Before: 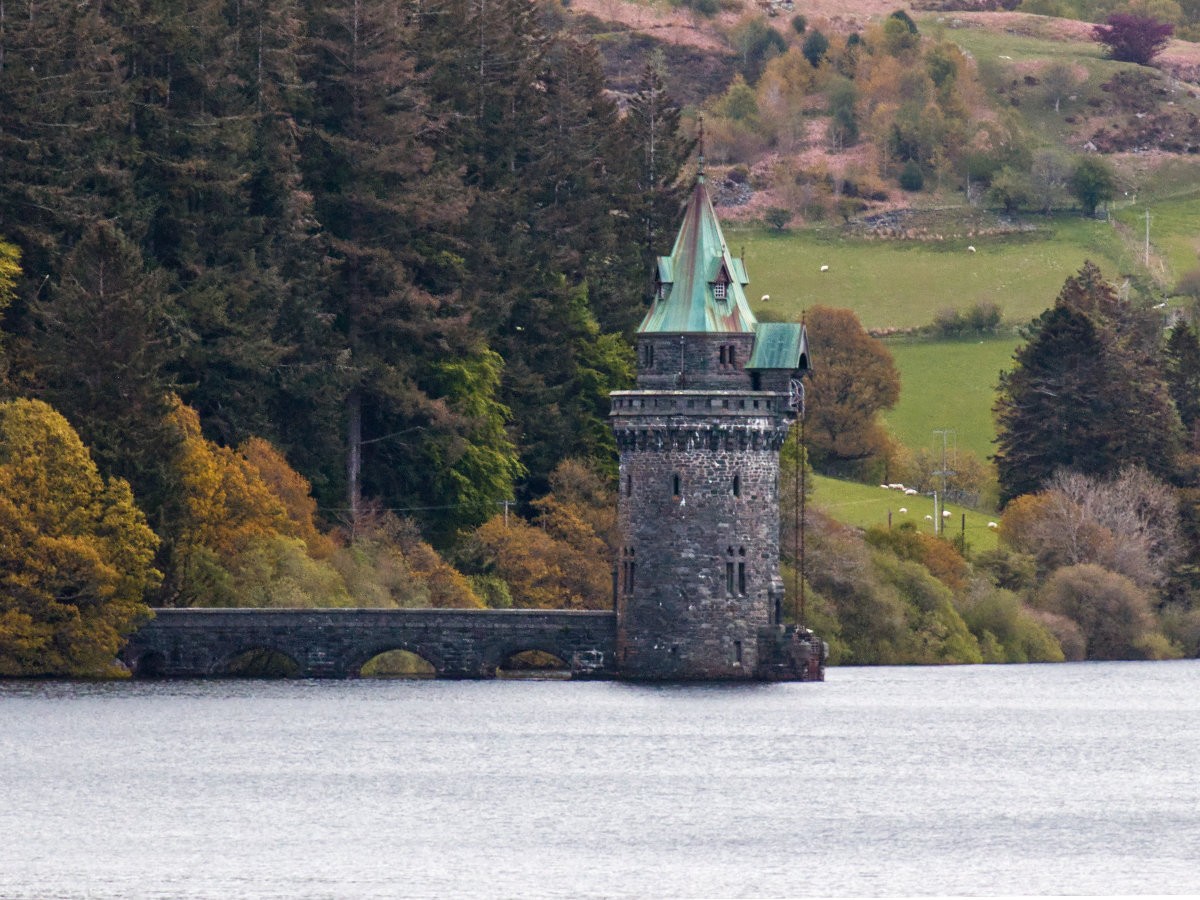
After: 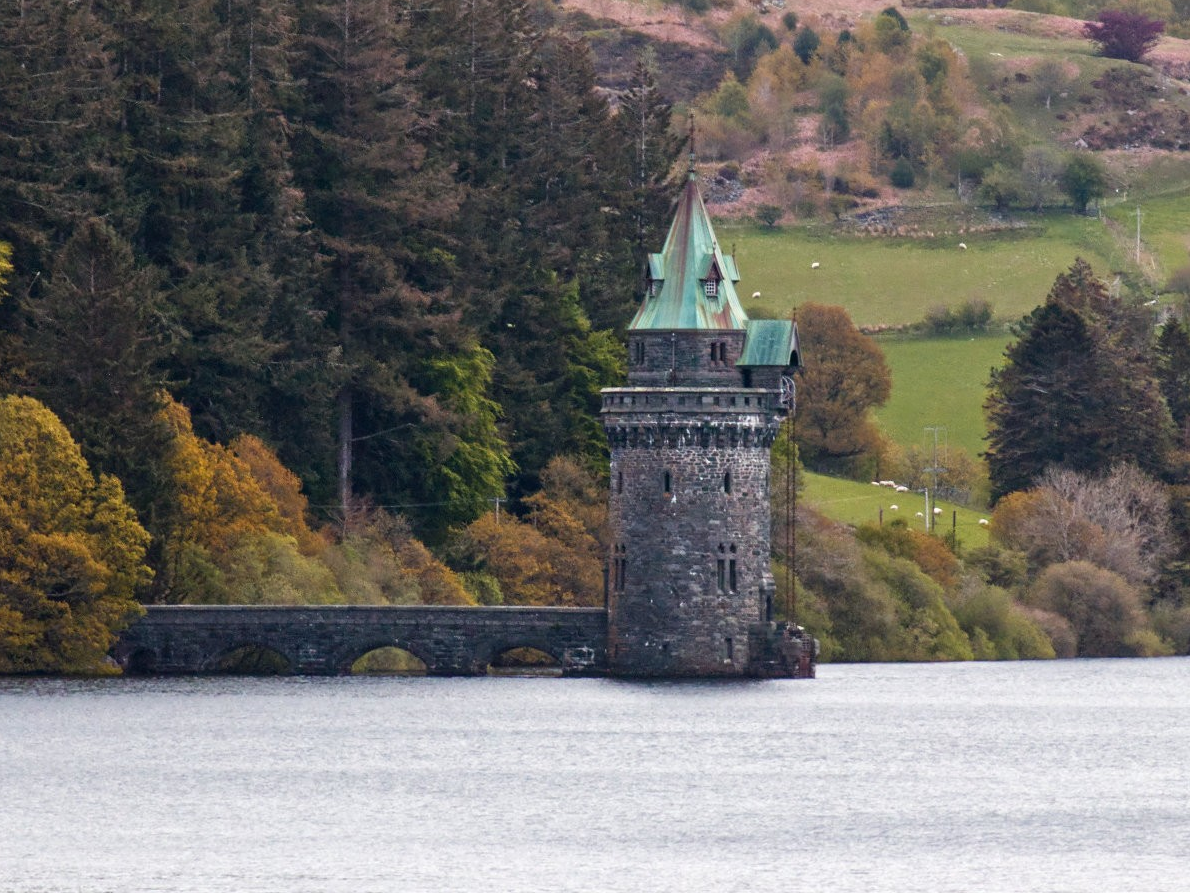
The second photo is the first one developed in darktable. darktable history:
crop and rotate: left 0.766%, top 0.345%, bottom 0.333%
